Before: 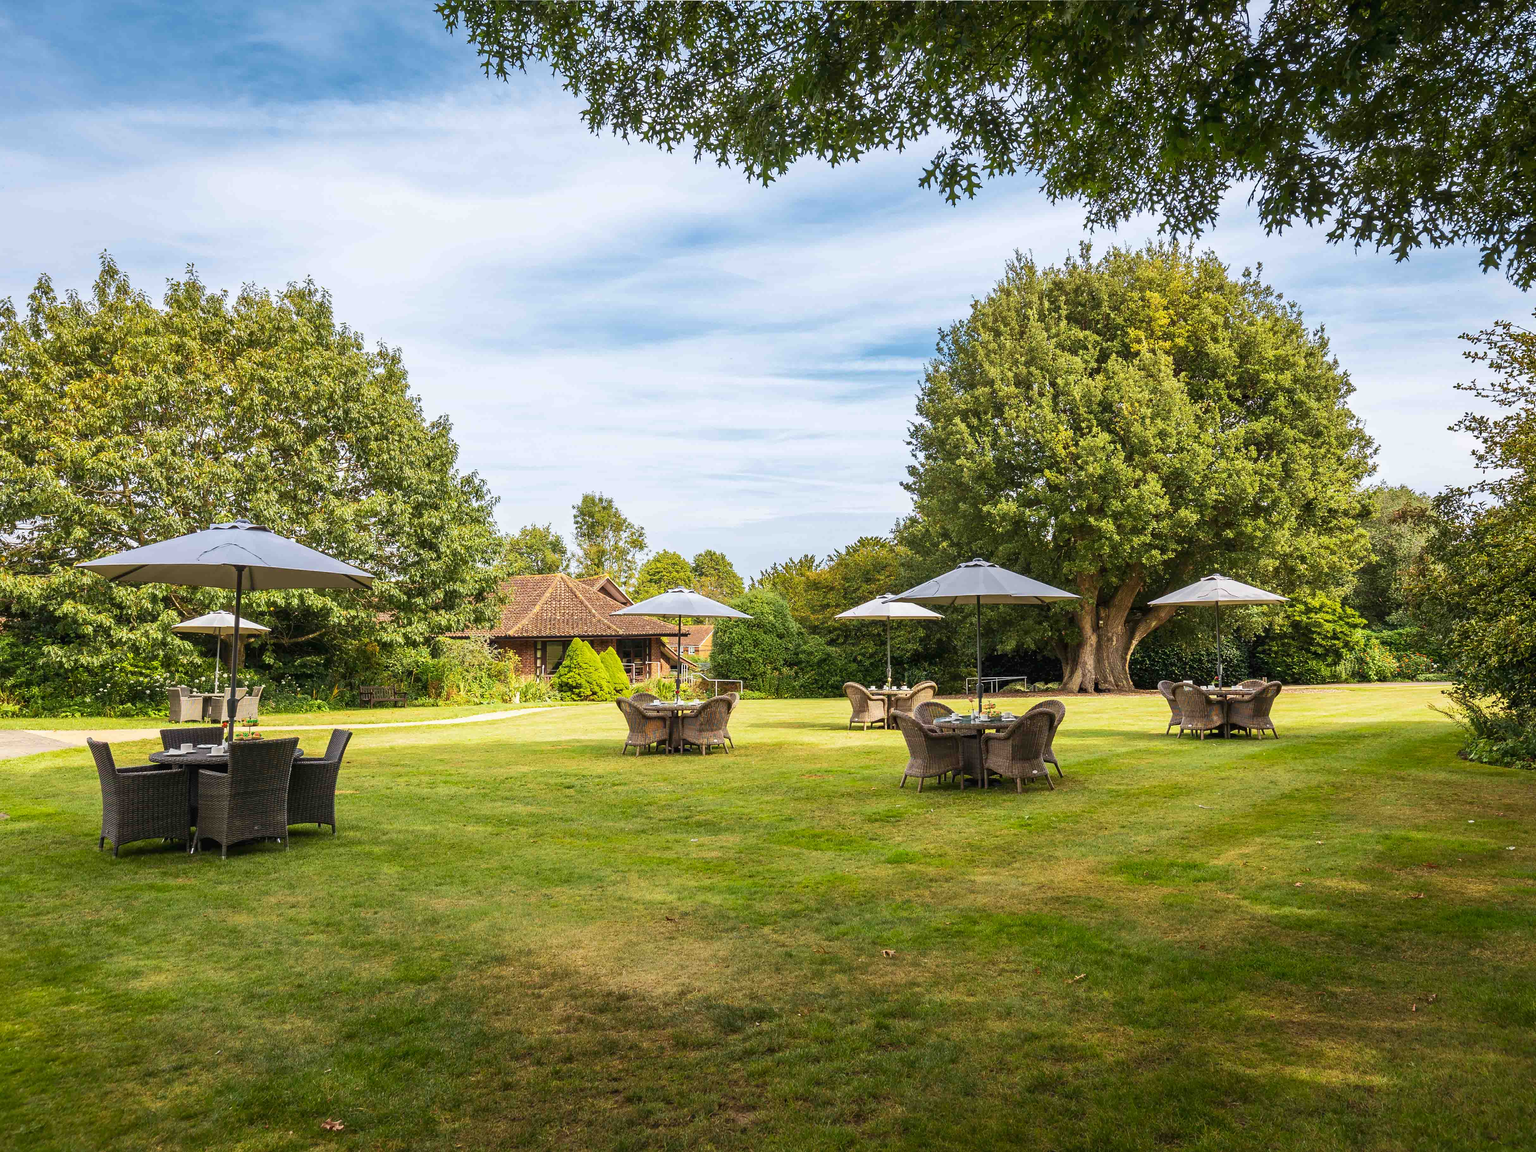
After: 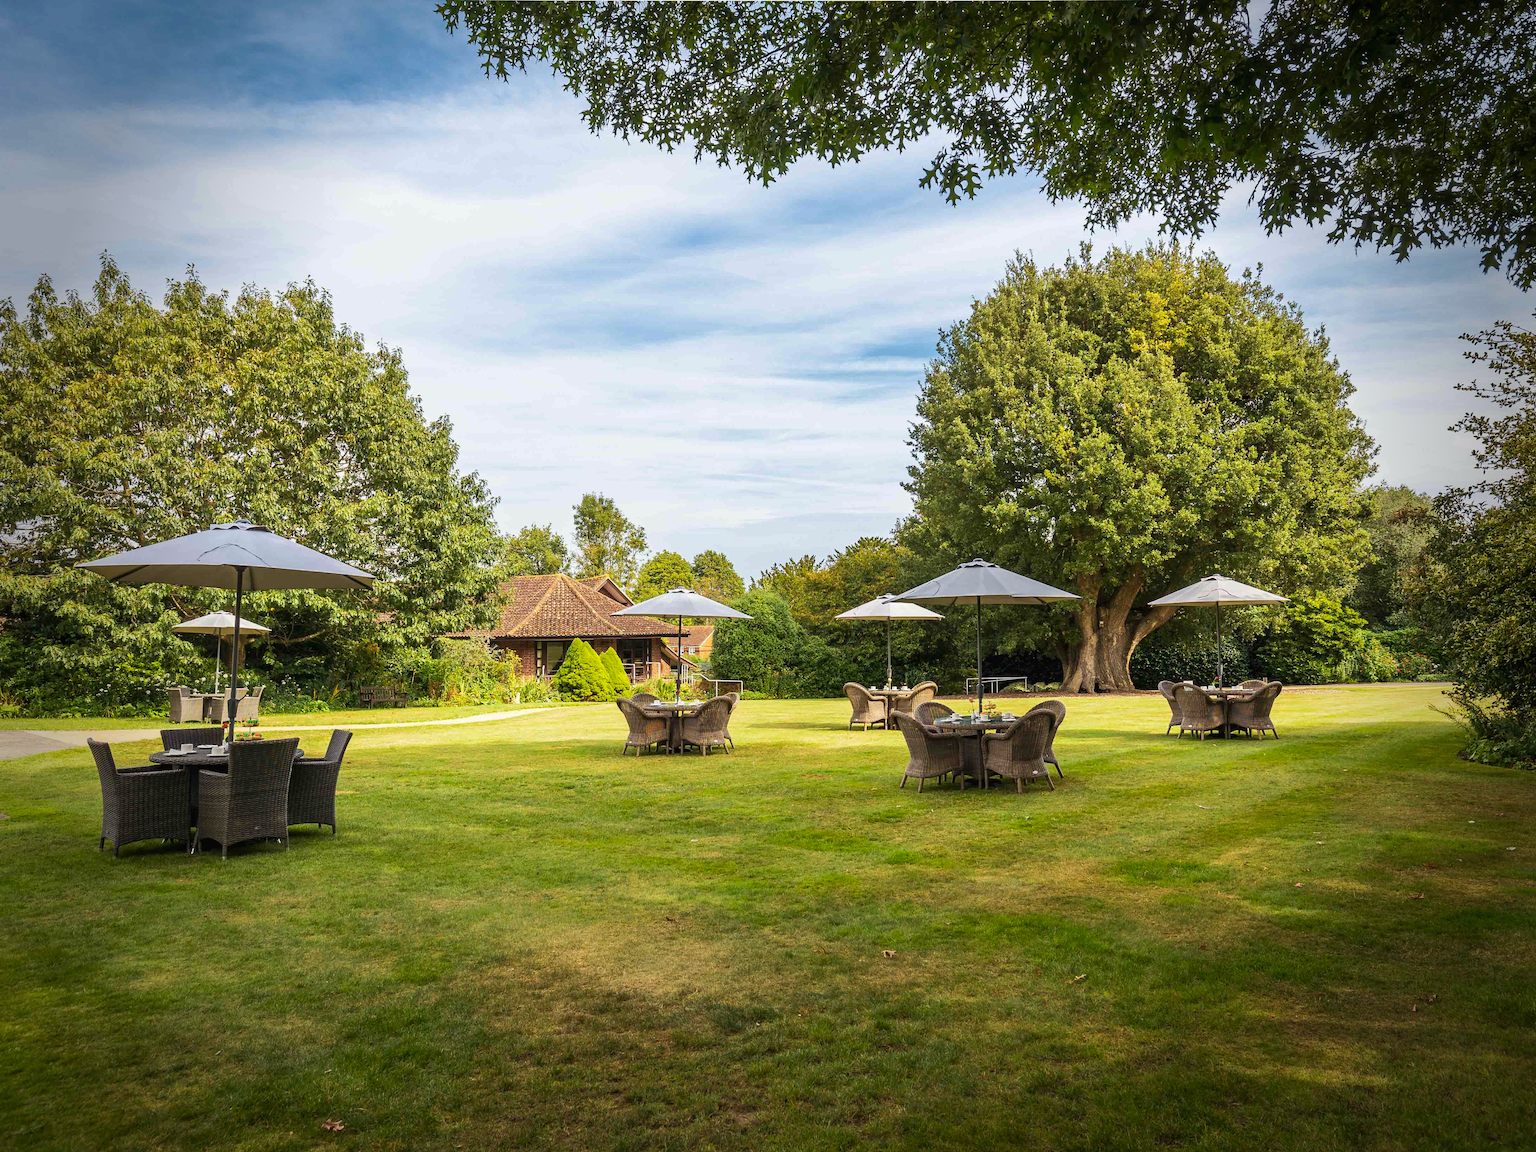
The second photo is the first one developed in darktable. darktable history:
base curve: curves: ch0 [(0, 0) (0.303, 0.277) (1, 1)], preserve colors none
color correction: highlights b* 3.04
vignetting: fall-off start 68.68%, fall-off radius 30.33%, saturation -0.025, width/height ratio 0.989, shape 0.841, unbound false
